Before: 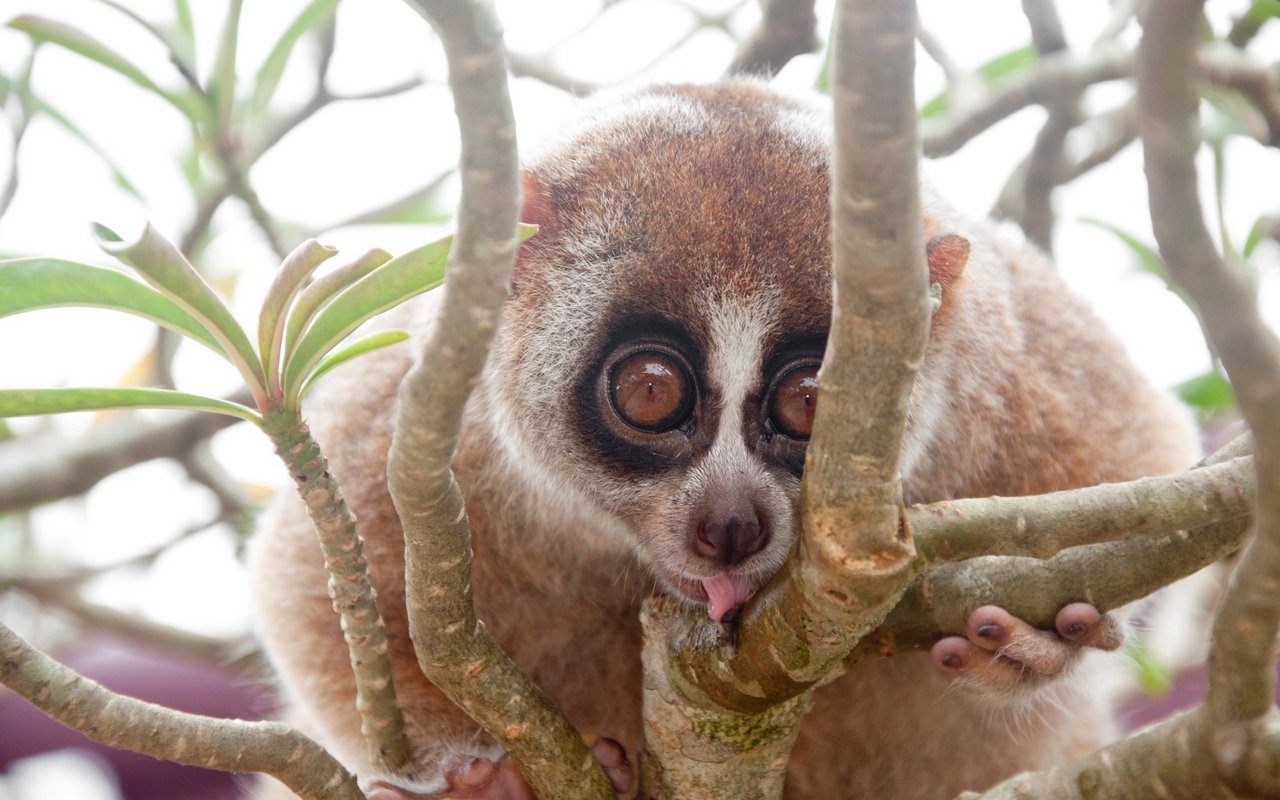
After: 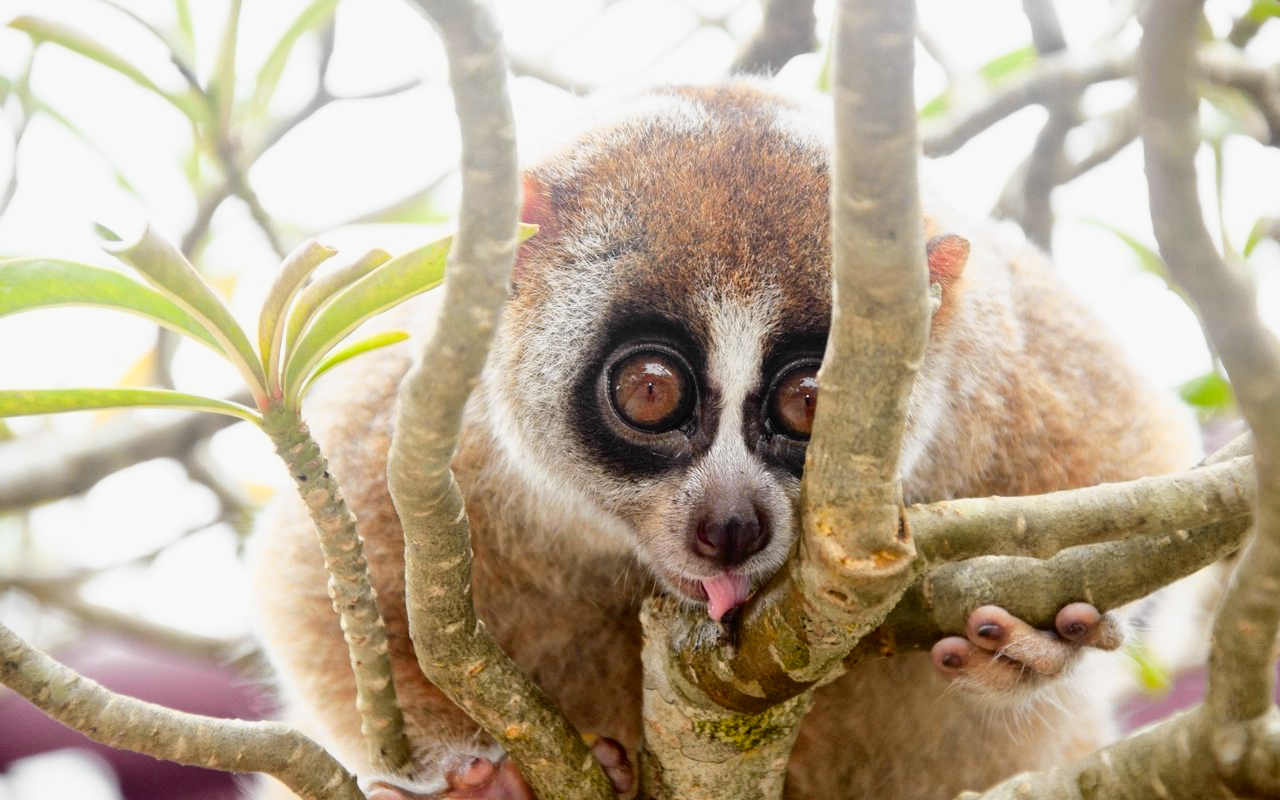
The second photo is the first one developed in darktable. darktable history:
tone curve: curves: ch0 [(0, 0) (0.136, 0.071) (0.346, 0.366) (0.489, 0.573) (0.66, 0.748) (0.858, 0.926) (1, 0.977)]; ch1 [(0, 0) (0.353, 0.344) (0.45, 0.46) (0.498, 0.498) (0.521, 0.512) (0.563, 0.559) (0.592, 0.605) (0.641, 0.673) (1, 1)]; ch2 [(0, 0) (0.333, 0.346) (0.375, 0.375) (0.424, 0.43) (0.476, 0.492) (0.502, 0.502) (0.524, 0.531) (0.579, 0.61) (0.612, 0.644) (0.641, 0.722) (1, 1)], color space Lab, independent channels, preserve colors none
